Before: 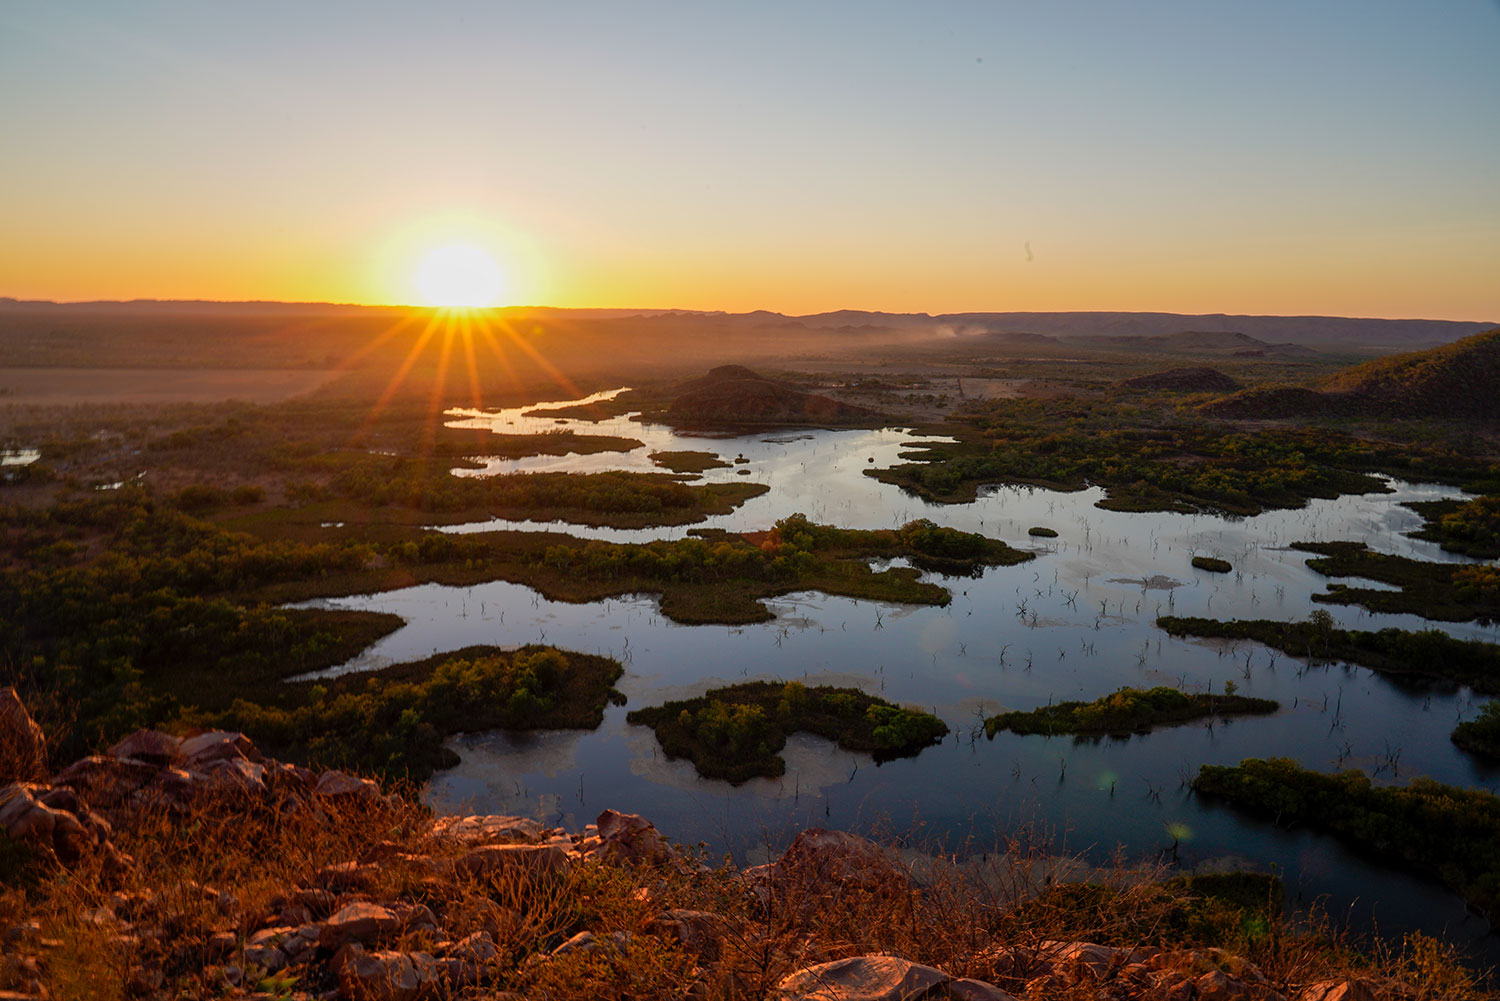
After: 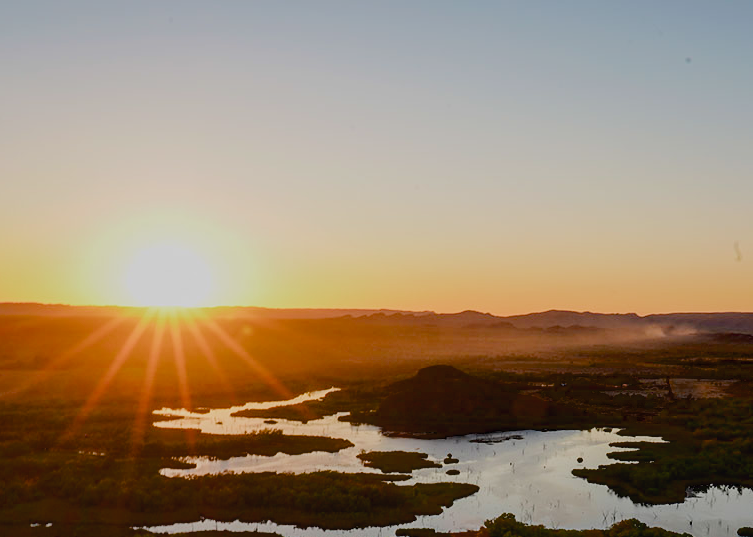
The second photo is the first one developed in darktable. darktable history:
crop: left 19.404%, right 30.34%, bottom 46.315%
filmic rgb: black relative exposure -7.65 EV, white relative exposure 4.56 EV, threshold 3.01 EV, hardness 3.61, contrast 1.059, color science v4 (2020), enable highlight reconstruction true
exposure: black level correction 0.047, exposure 0.013 EV, compensate highlight preservation false
